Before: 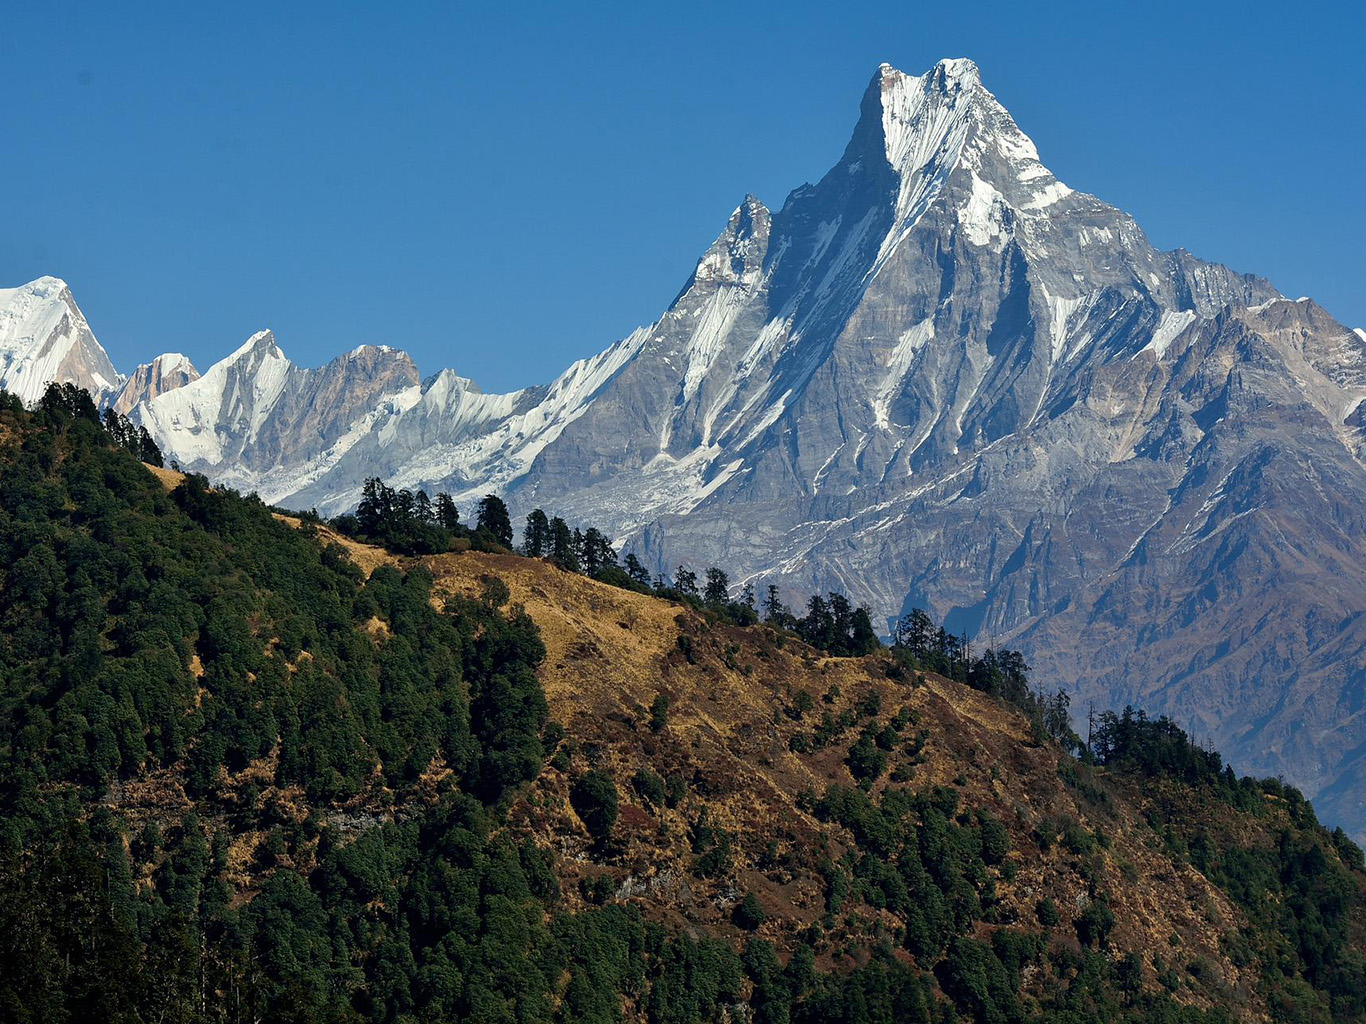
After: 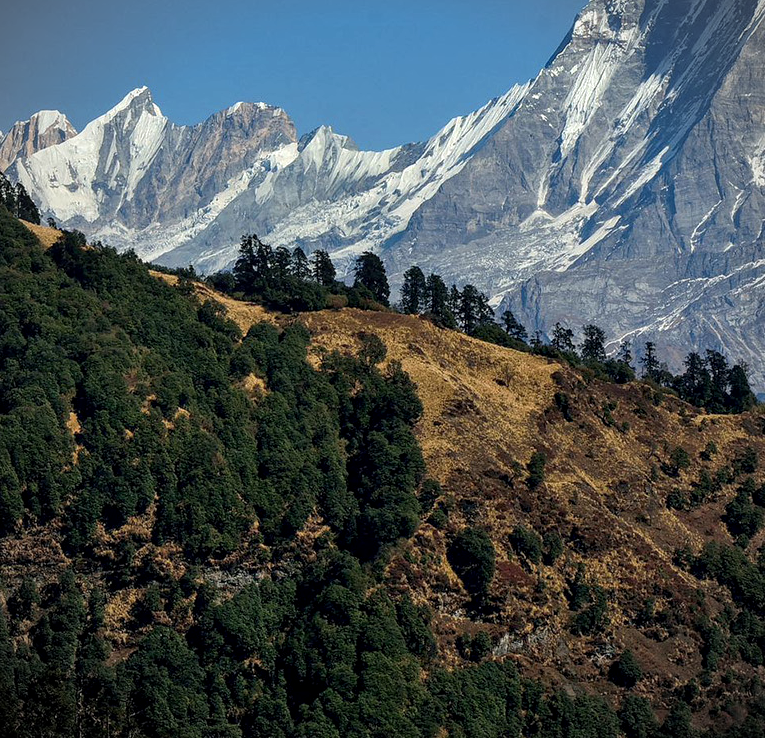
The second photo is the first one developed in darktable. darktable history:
crop: left 9.027%, top 23.768%, right 34.967%, bottom 4.142%
vignetting: fall-off start 91.26%
local contrast: on, module defaults
